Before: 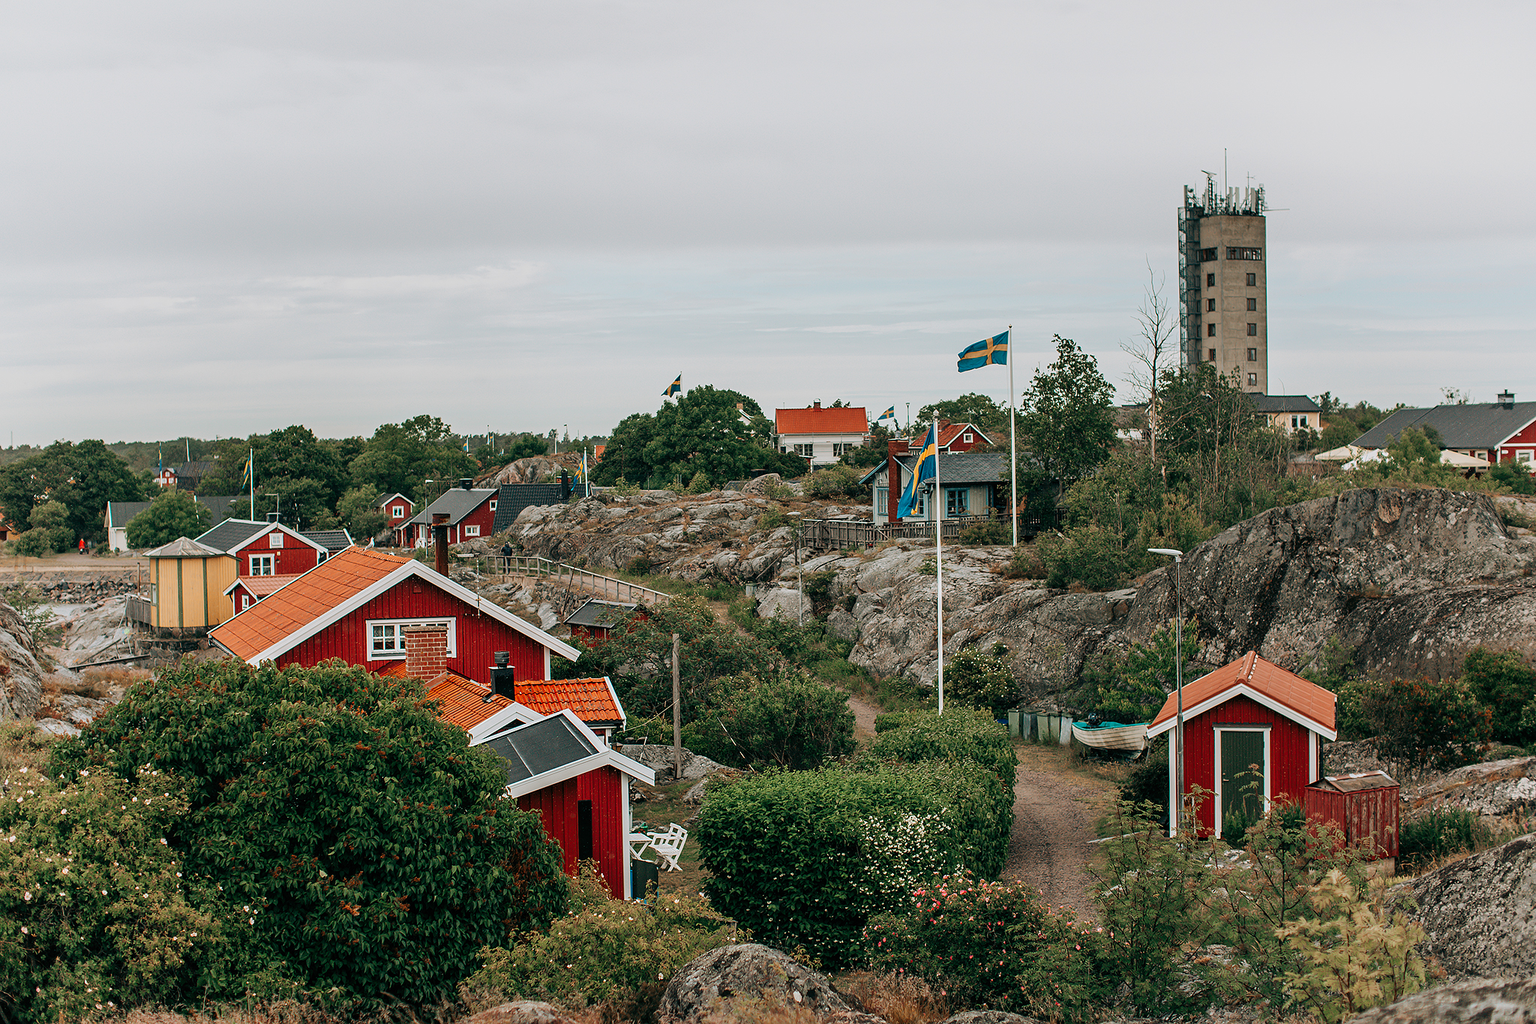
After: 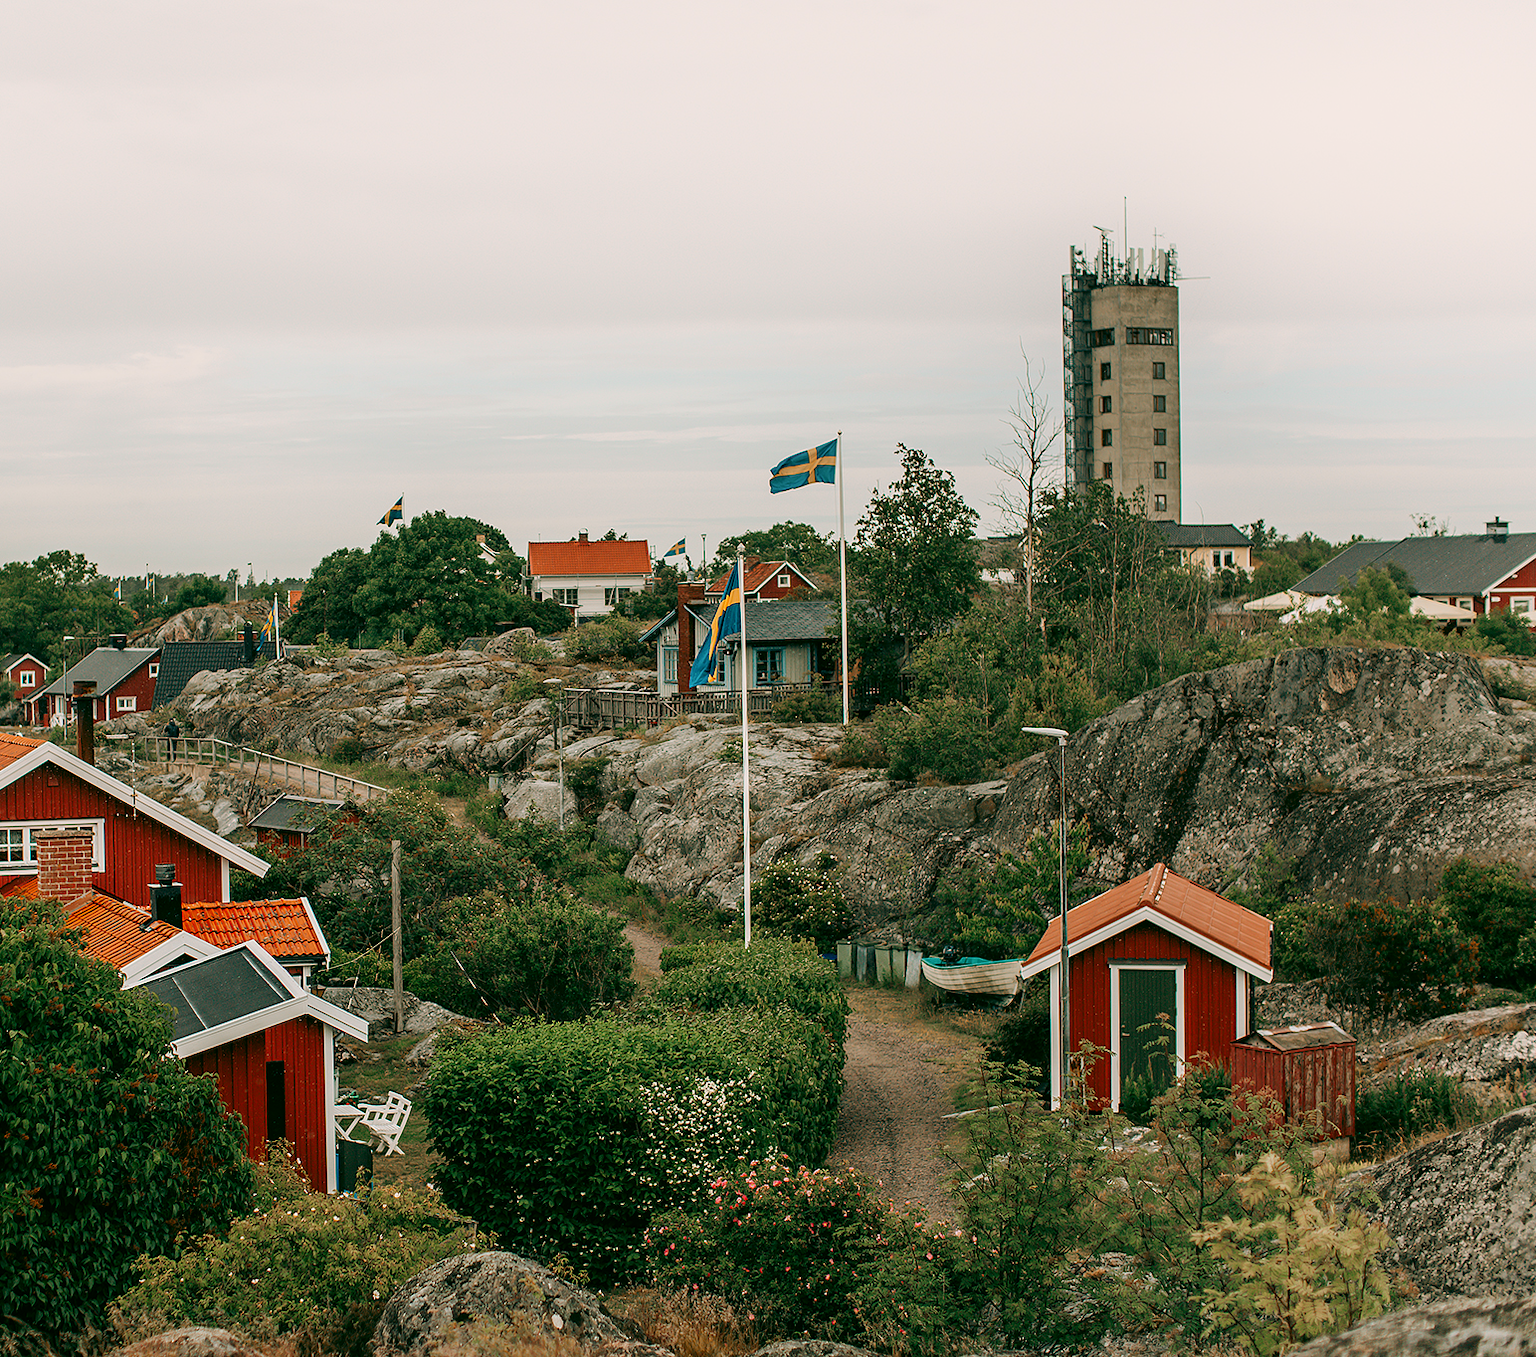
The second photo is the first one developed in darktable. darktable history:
crop and rotate: left 24.6%
shadows and highlights: shadows -23.08, highlights 46.15, soften with gaussian
color correction: highlights a* 4.02, highlights b* 4.98, shadows a* -7.55, shadows b* 4.98
